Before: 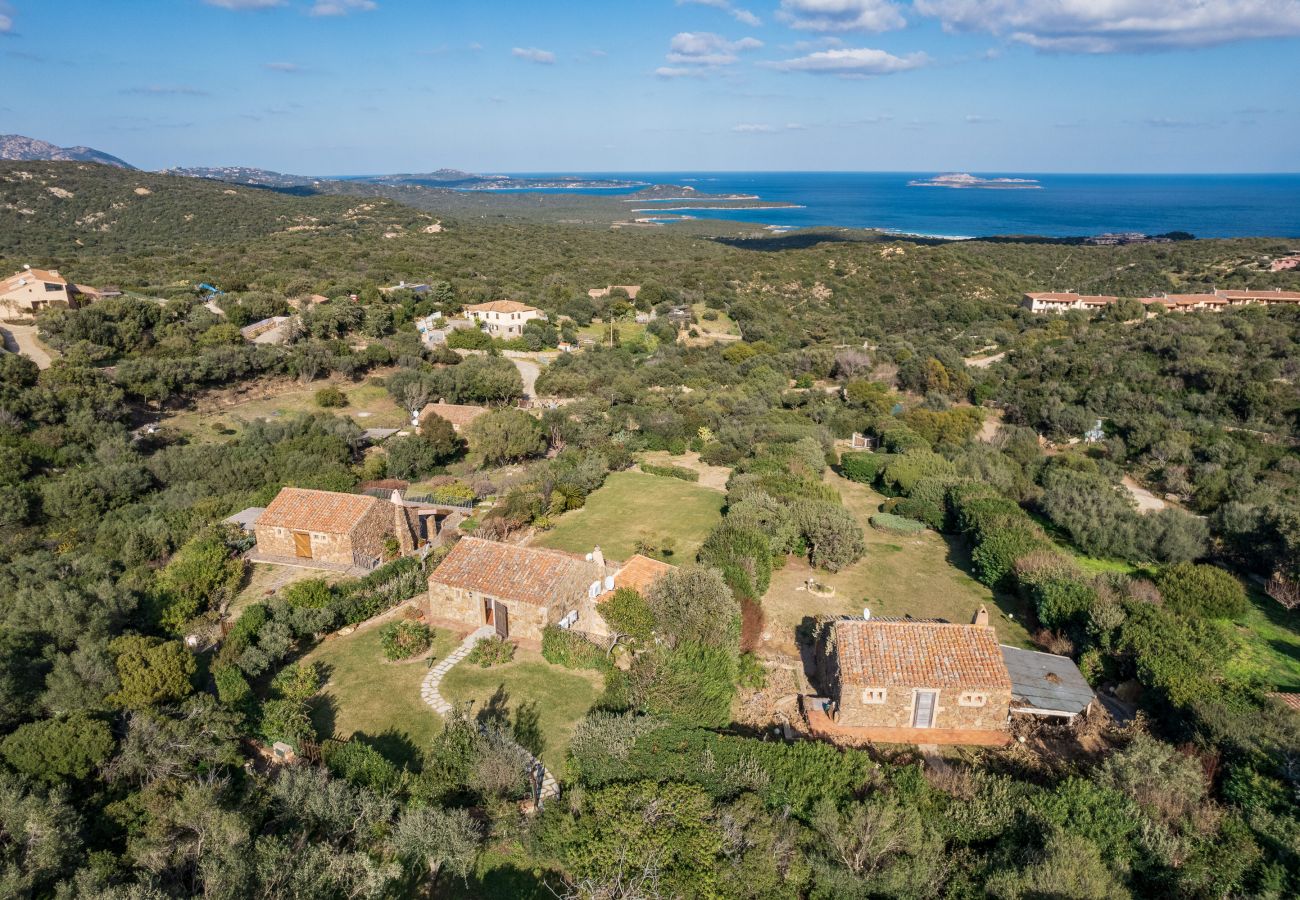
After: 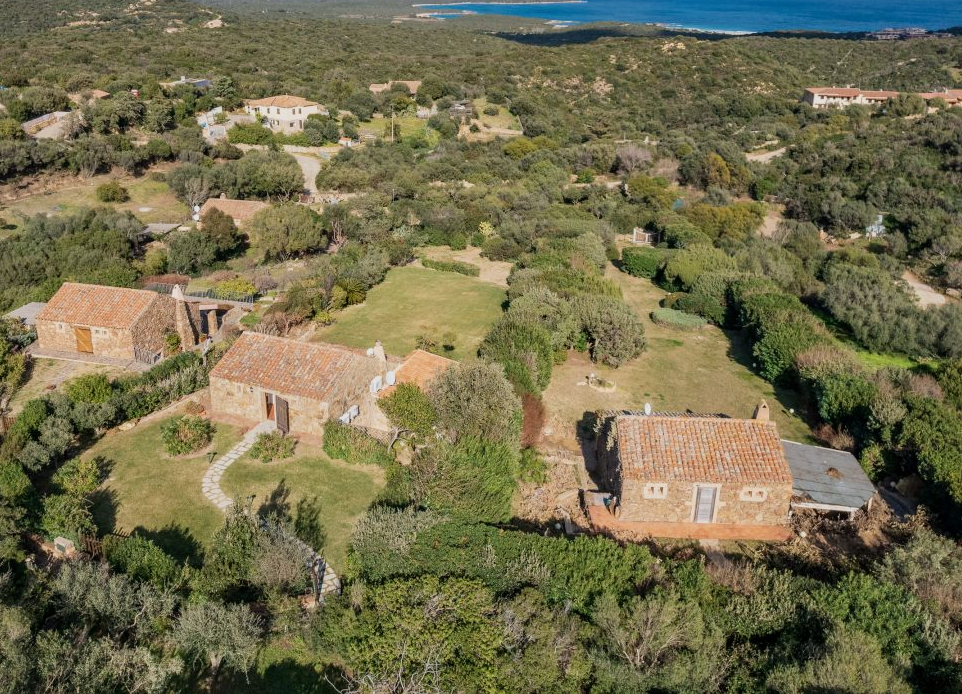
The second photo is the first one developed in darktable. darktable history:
crop: left 16.871%, top 22.857%, right 9.116%
filmic rgb: black relative exposure -14.19 EV, white relative exposure 3.39 EV, hardness 7.89, preserve chrominance max RGB
